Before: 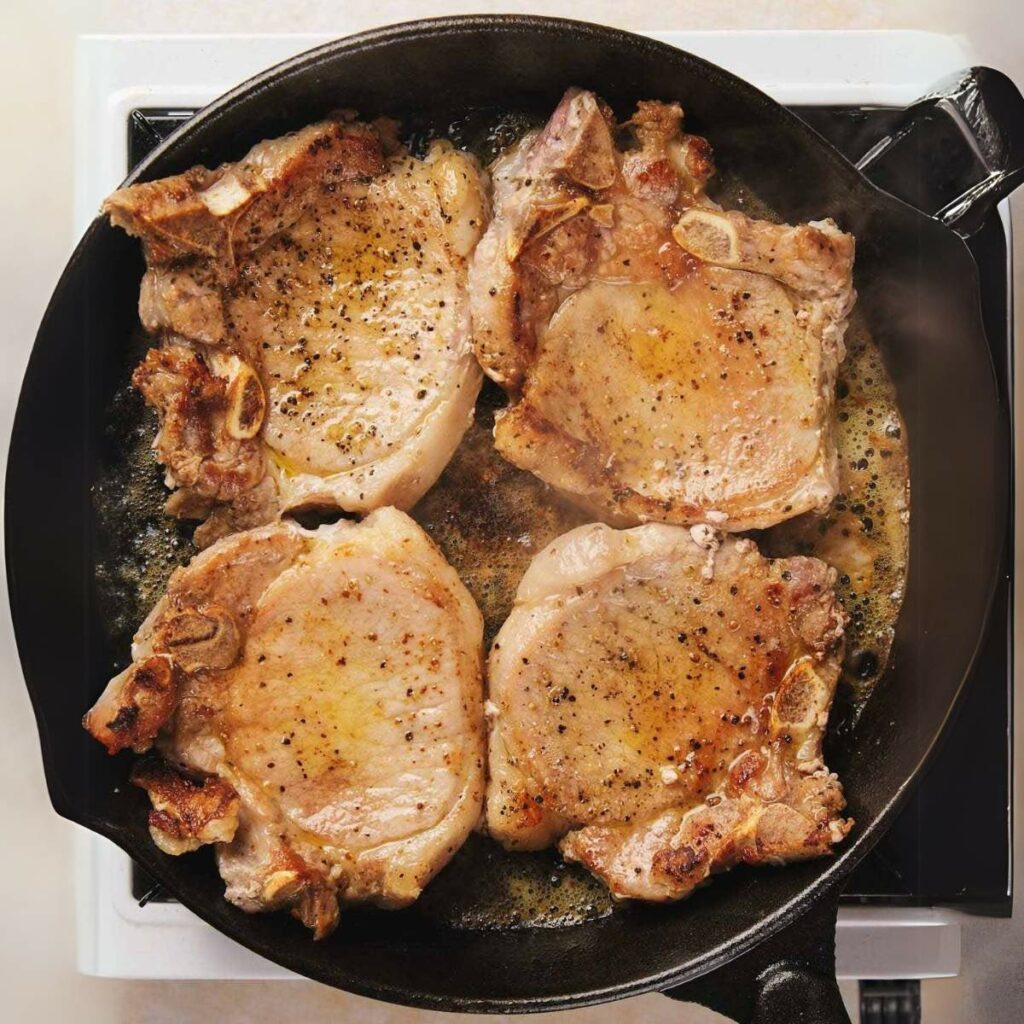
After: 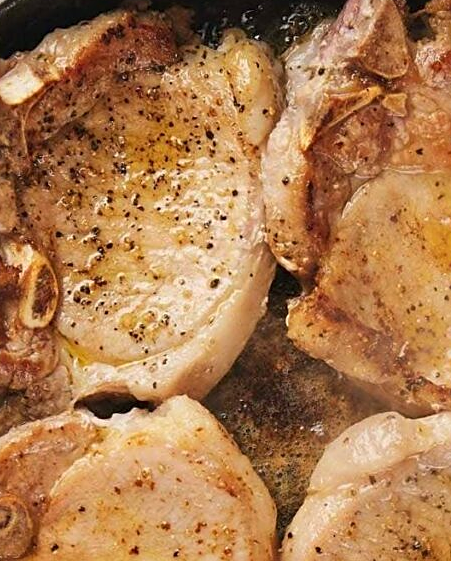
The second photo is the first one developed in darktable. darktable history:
crop: left 20.248%, top 10.86%, right 35.675%, bottom 34.321%
sharpen: on, module defaults
